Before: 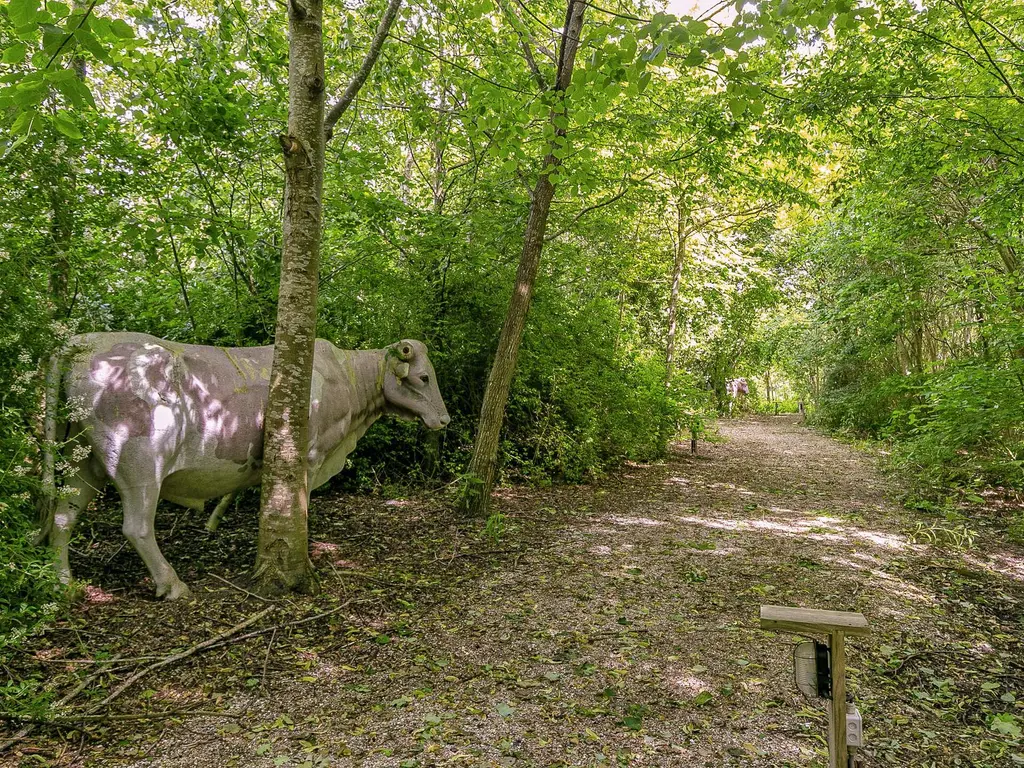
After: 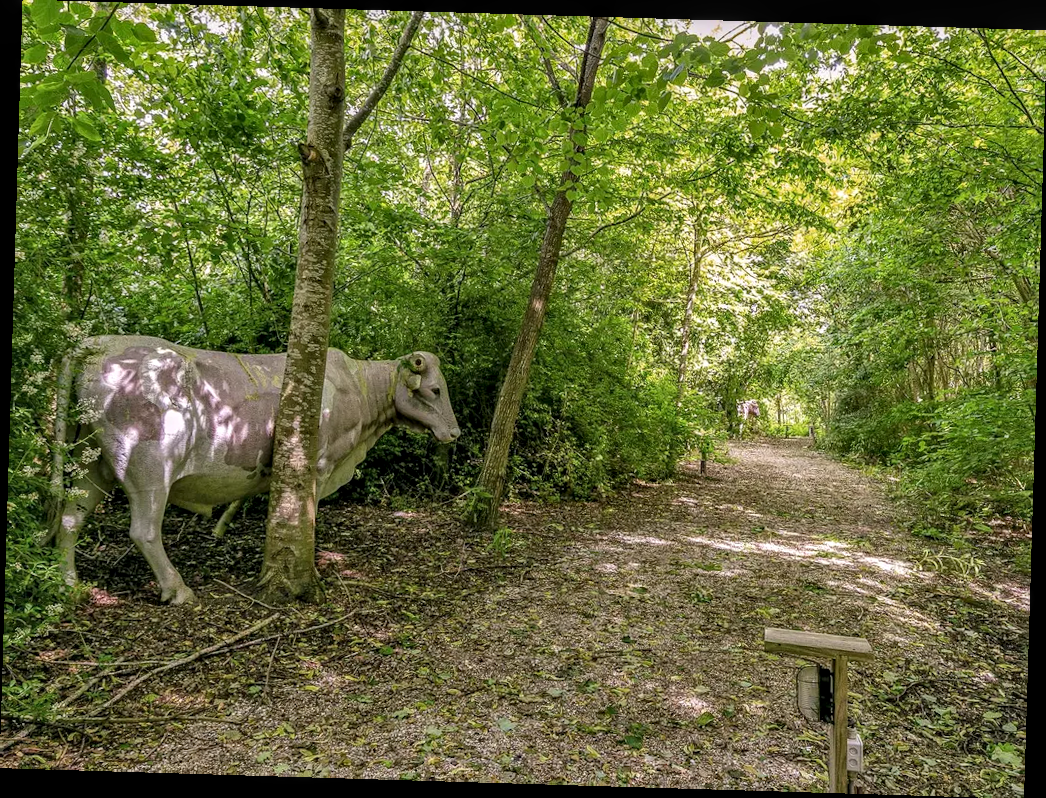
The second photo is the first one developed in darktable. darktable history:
rotate and perspective: rotation 1.72°, automatic cropping off
local contrast: on, module defaults
tone equalizer: on, module defaults
